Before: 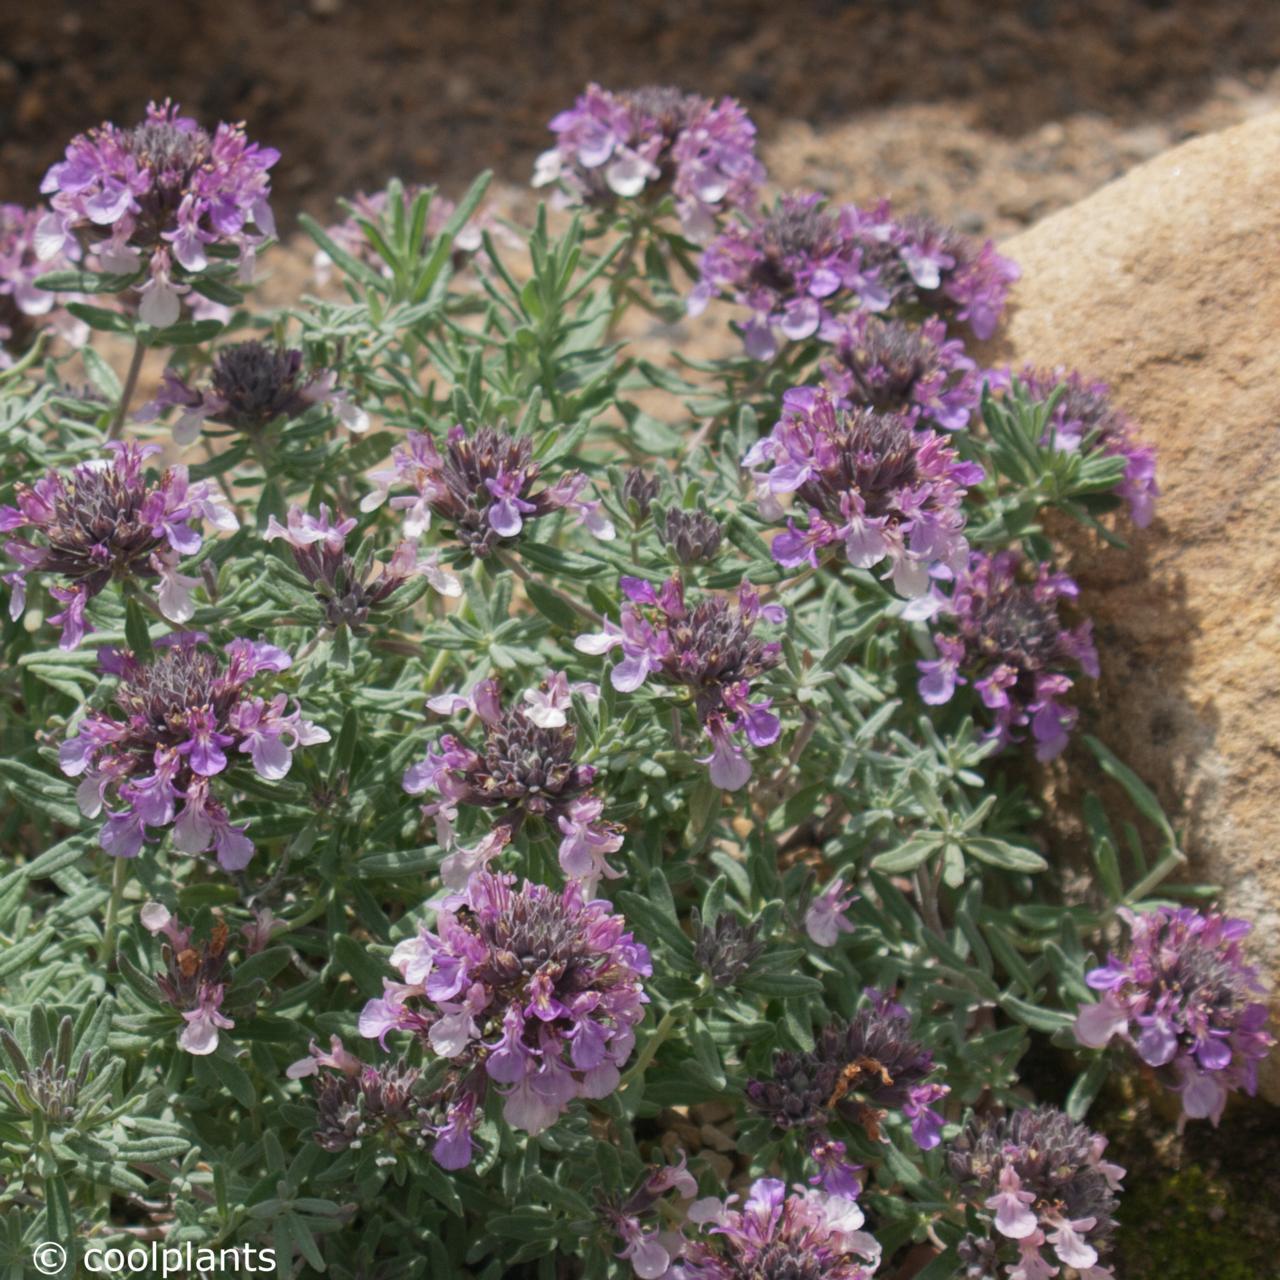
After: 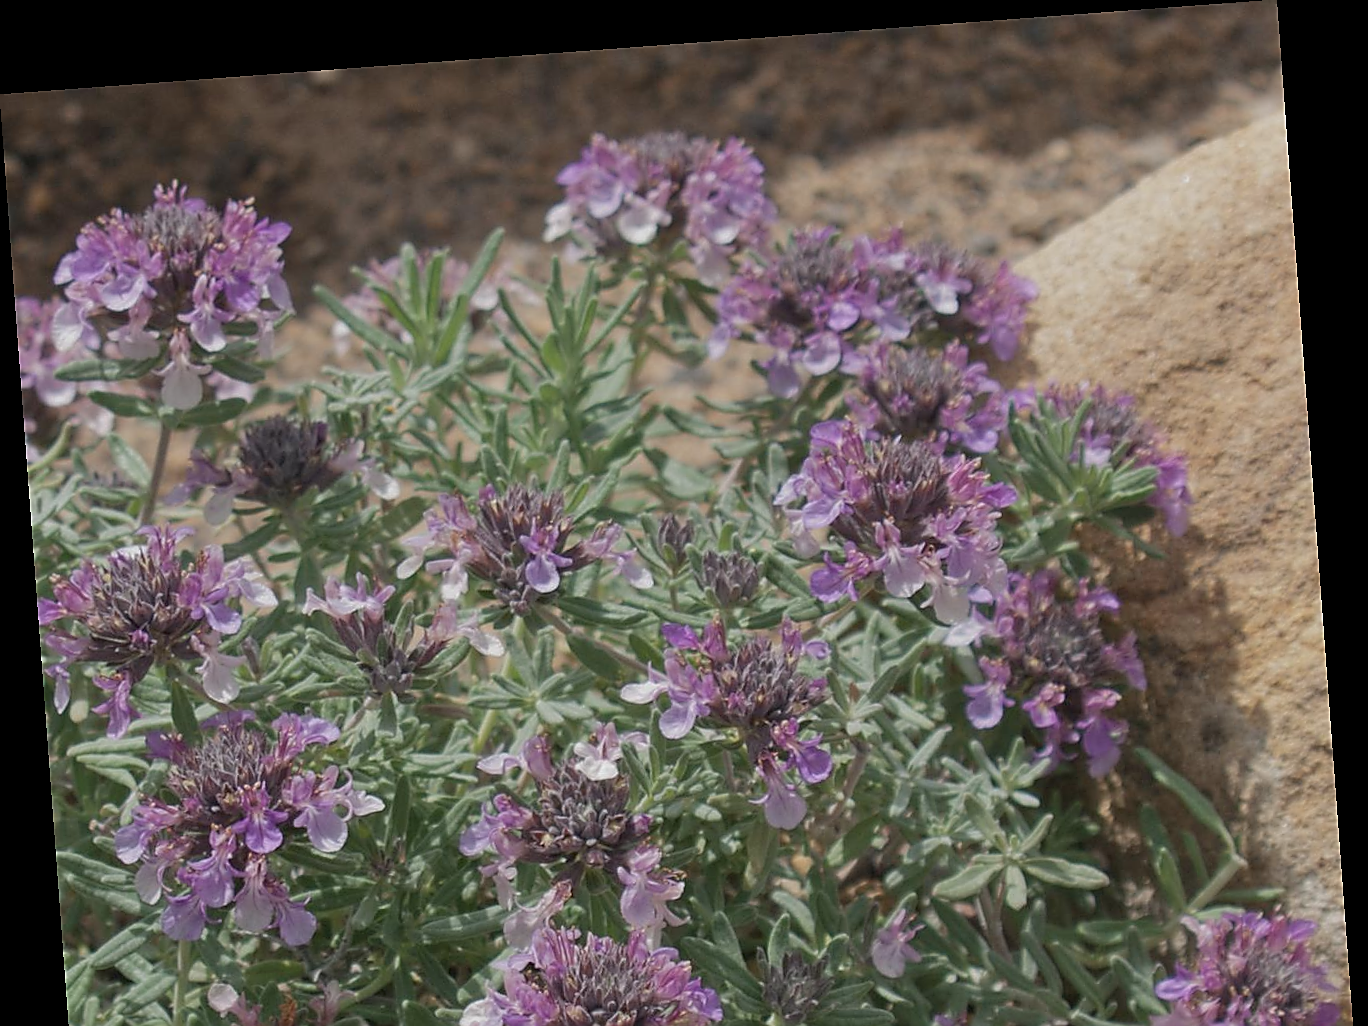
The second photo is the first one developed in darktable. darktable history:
sharpen: radius 1.4, amount 1.25, threshold 0.7
tone equalizer: -8 EV 0.25 EV, -7 EV 0.417 EV, -6 EV 0.417 EV, -5 EV 0.25 EV, -3 EV -0.25 EV, -2 EV -0.417 EV, -1 EV -0.417 EV, +0 EV -0.25 EV, edges refinement/feathering 500, mask exposure compensation -1.57 EV, preserve details guided filter
crop: bottom 24.967%
color contrast: green-magenta contrast 0.84, blue-yellow contrast 0.86
rotate and perspective: rotation -4.25°, automatic cropping off
shadows and highlights: shadows 12, white point adjustment 1.2, soften with gaussian
